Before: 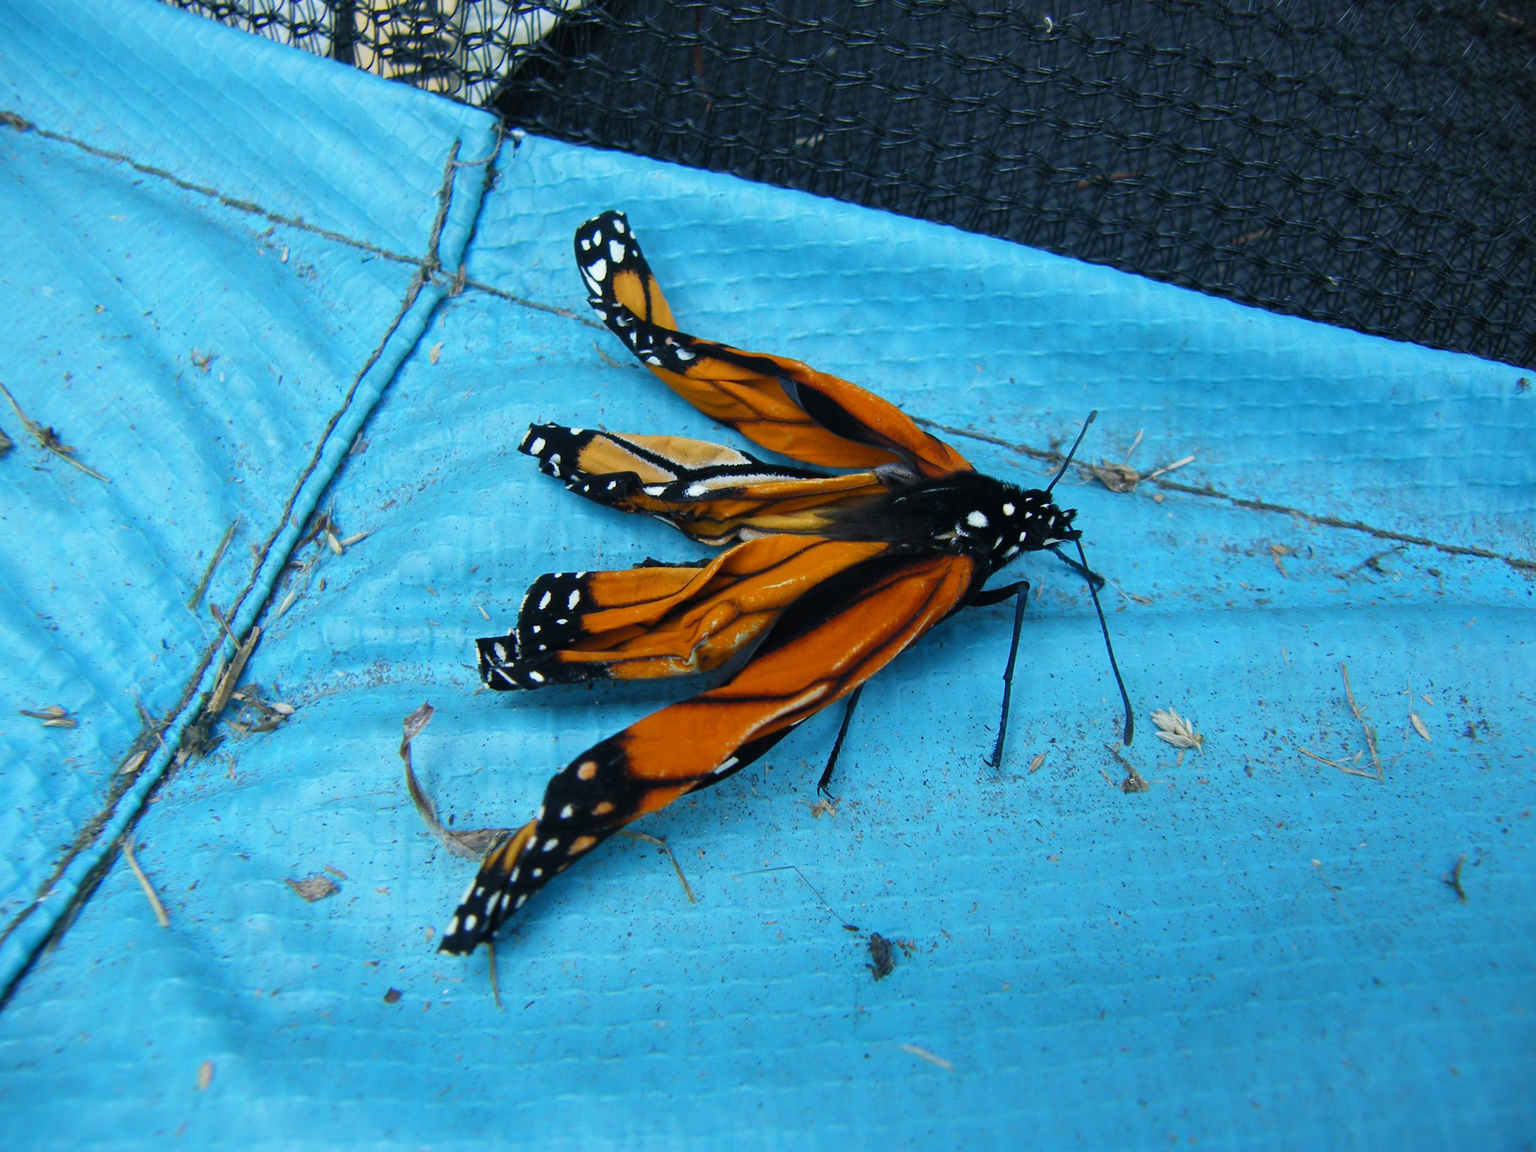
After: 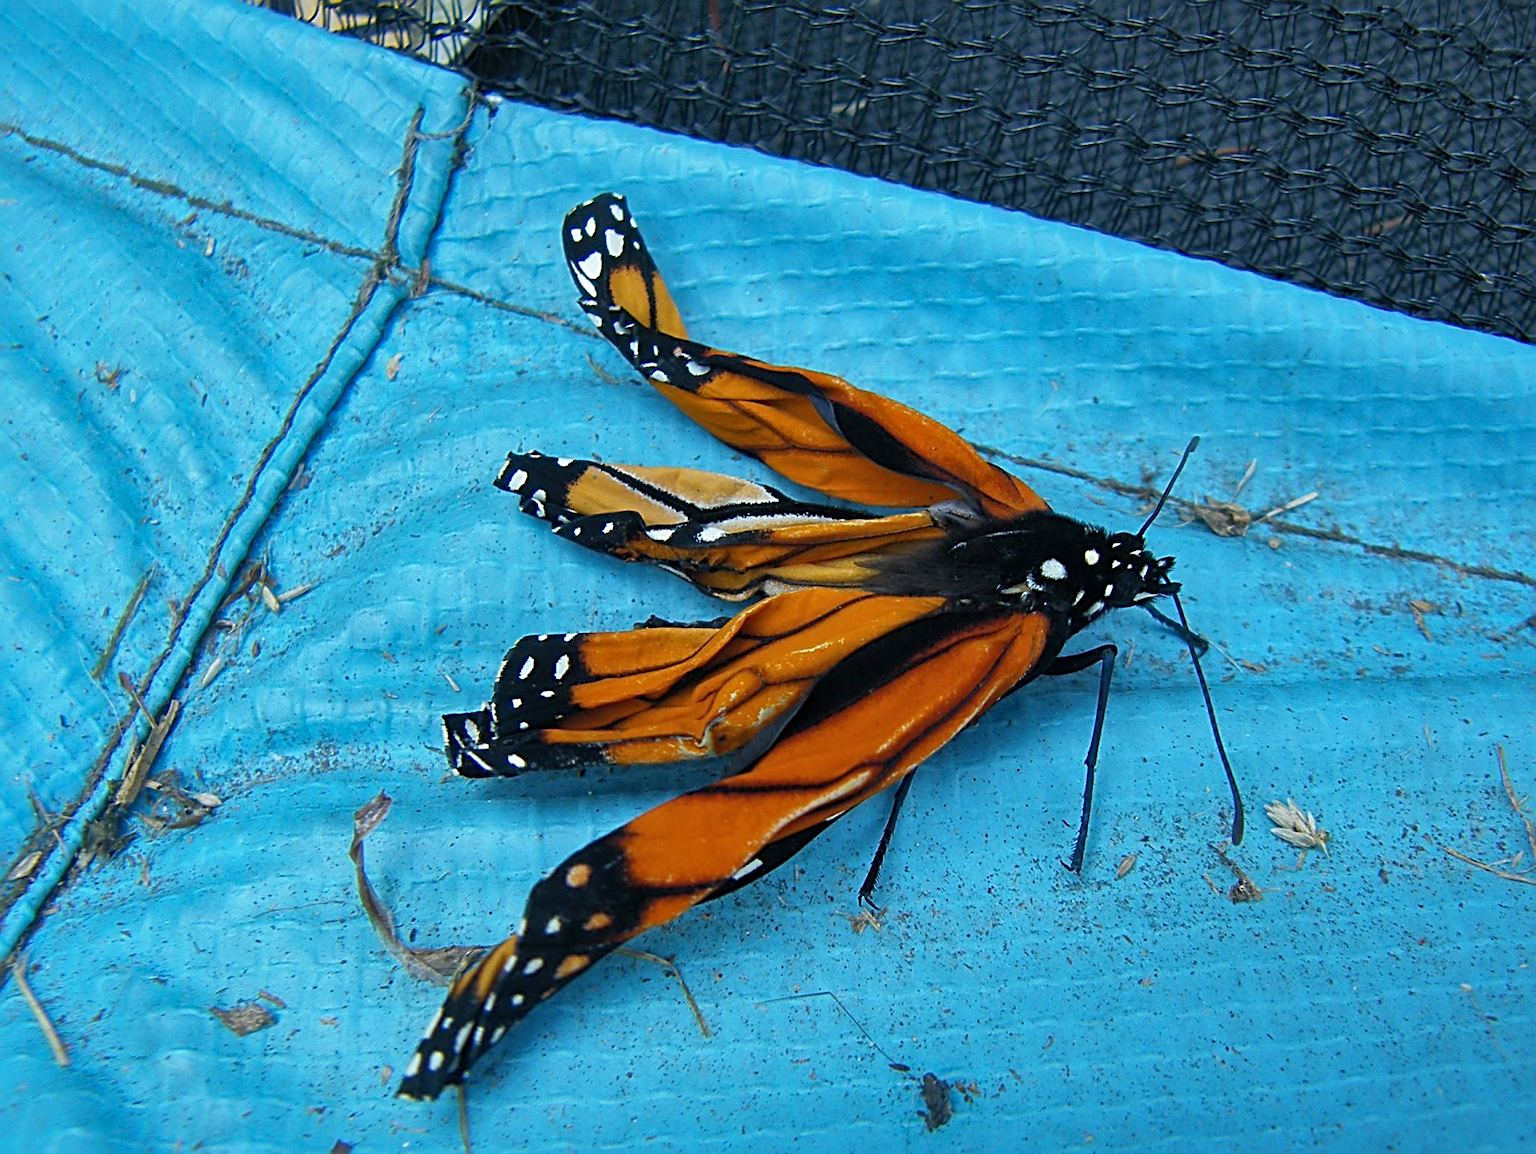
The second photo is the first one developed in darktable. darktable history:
shadows and highlights: on, module defaults
crop and rotate: left 7.371%, top 4.571%, right 10.554%, bottom 13.171%
local contrast: highlights 106%, shadows 103%, detail 119%, midtone range 0.2
sharpen: radius 3.049, amount 0.773
